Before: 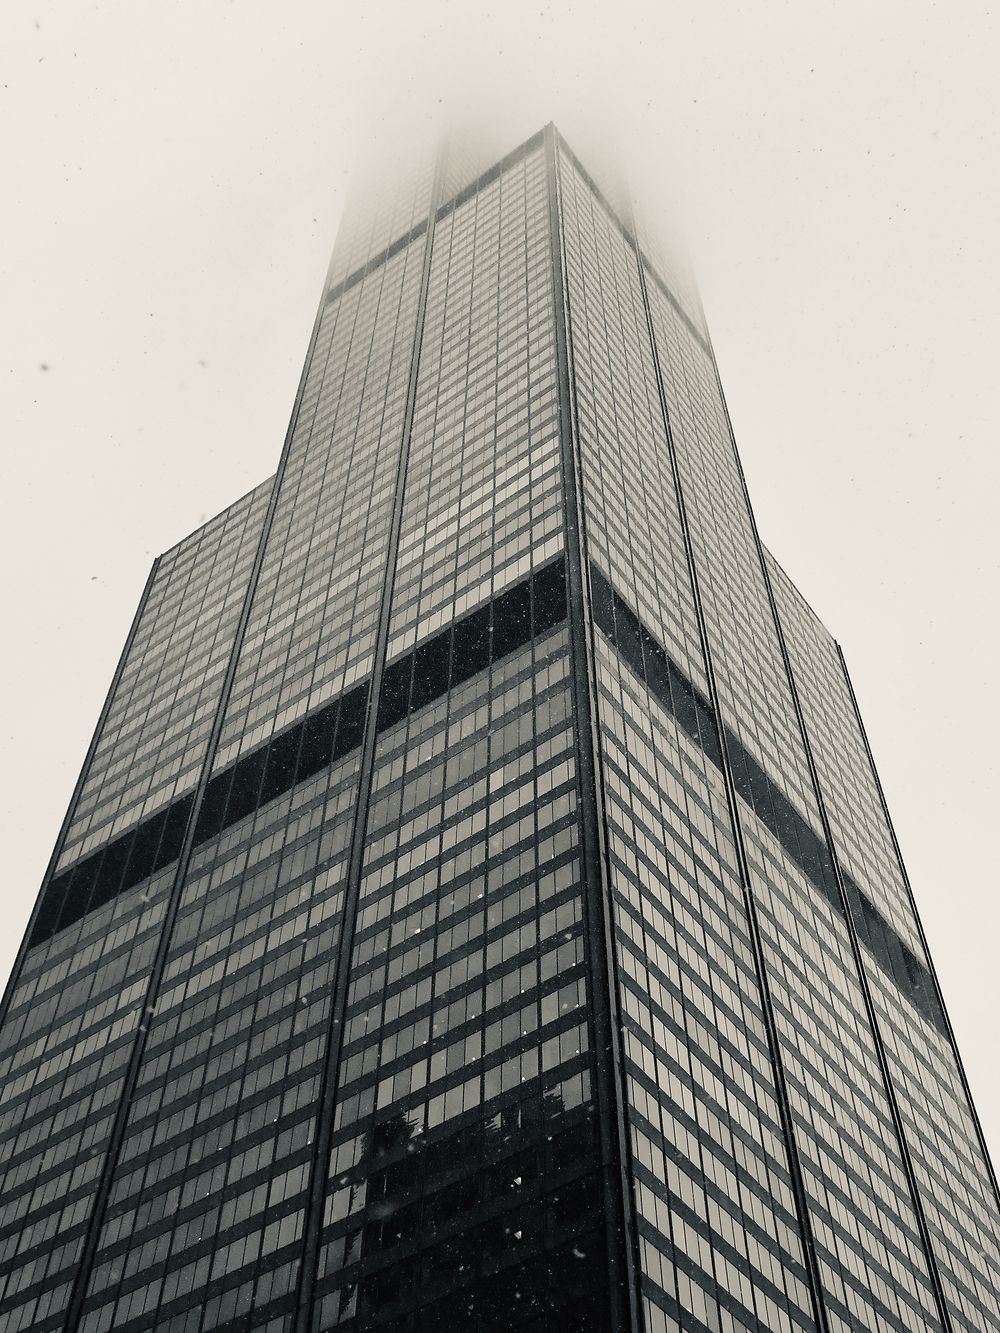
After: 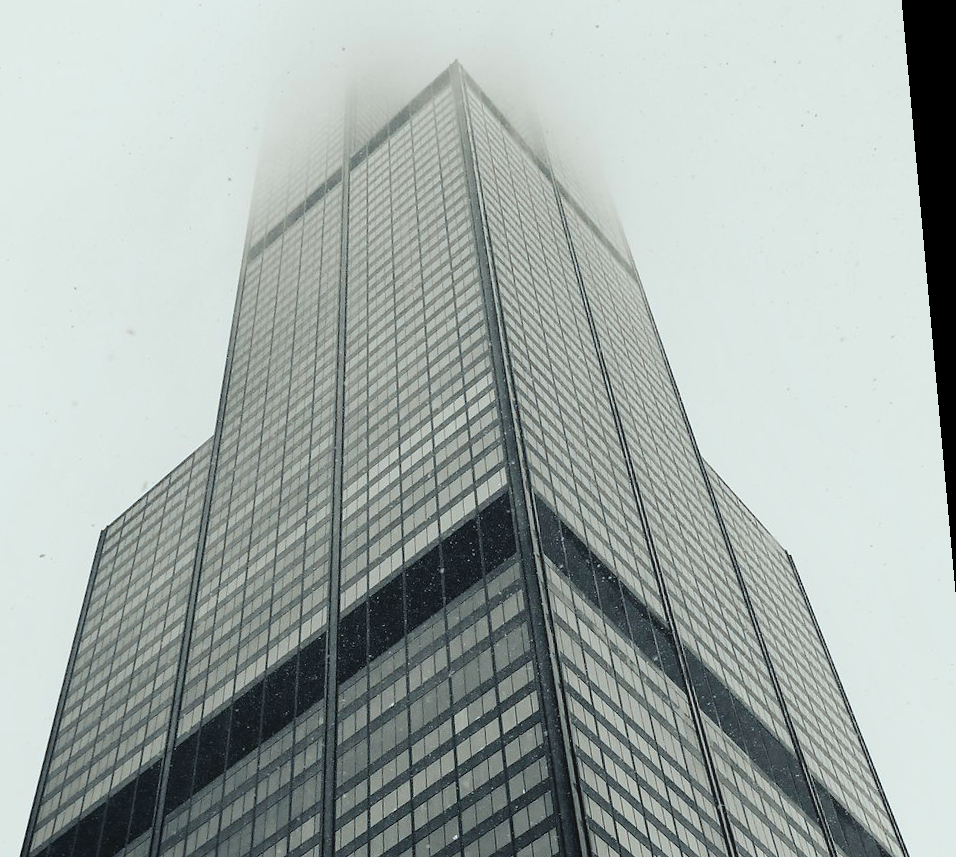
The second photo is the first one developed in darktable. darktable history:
crop and rotate: left 9.345%, top 7.22%, right 4.982%, bottom 32.331%
rotate and perspective: rotation -5.2°, automatic cropping off
color calibration: illuminant Planckian (black body), adaptation linear Bradford (ICC v4), x 0.361, y 0.366, temperature 4511.61 K, saturation algorithm version 1 (2020)
contrast equalizer: y [[0.439, 0.44, 0.442, 0.457, 0.493, 0.498], [0.5 ×6], [0.5 ×6], [0 ×6], [0 ×6]], mix 0.59
